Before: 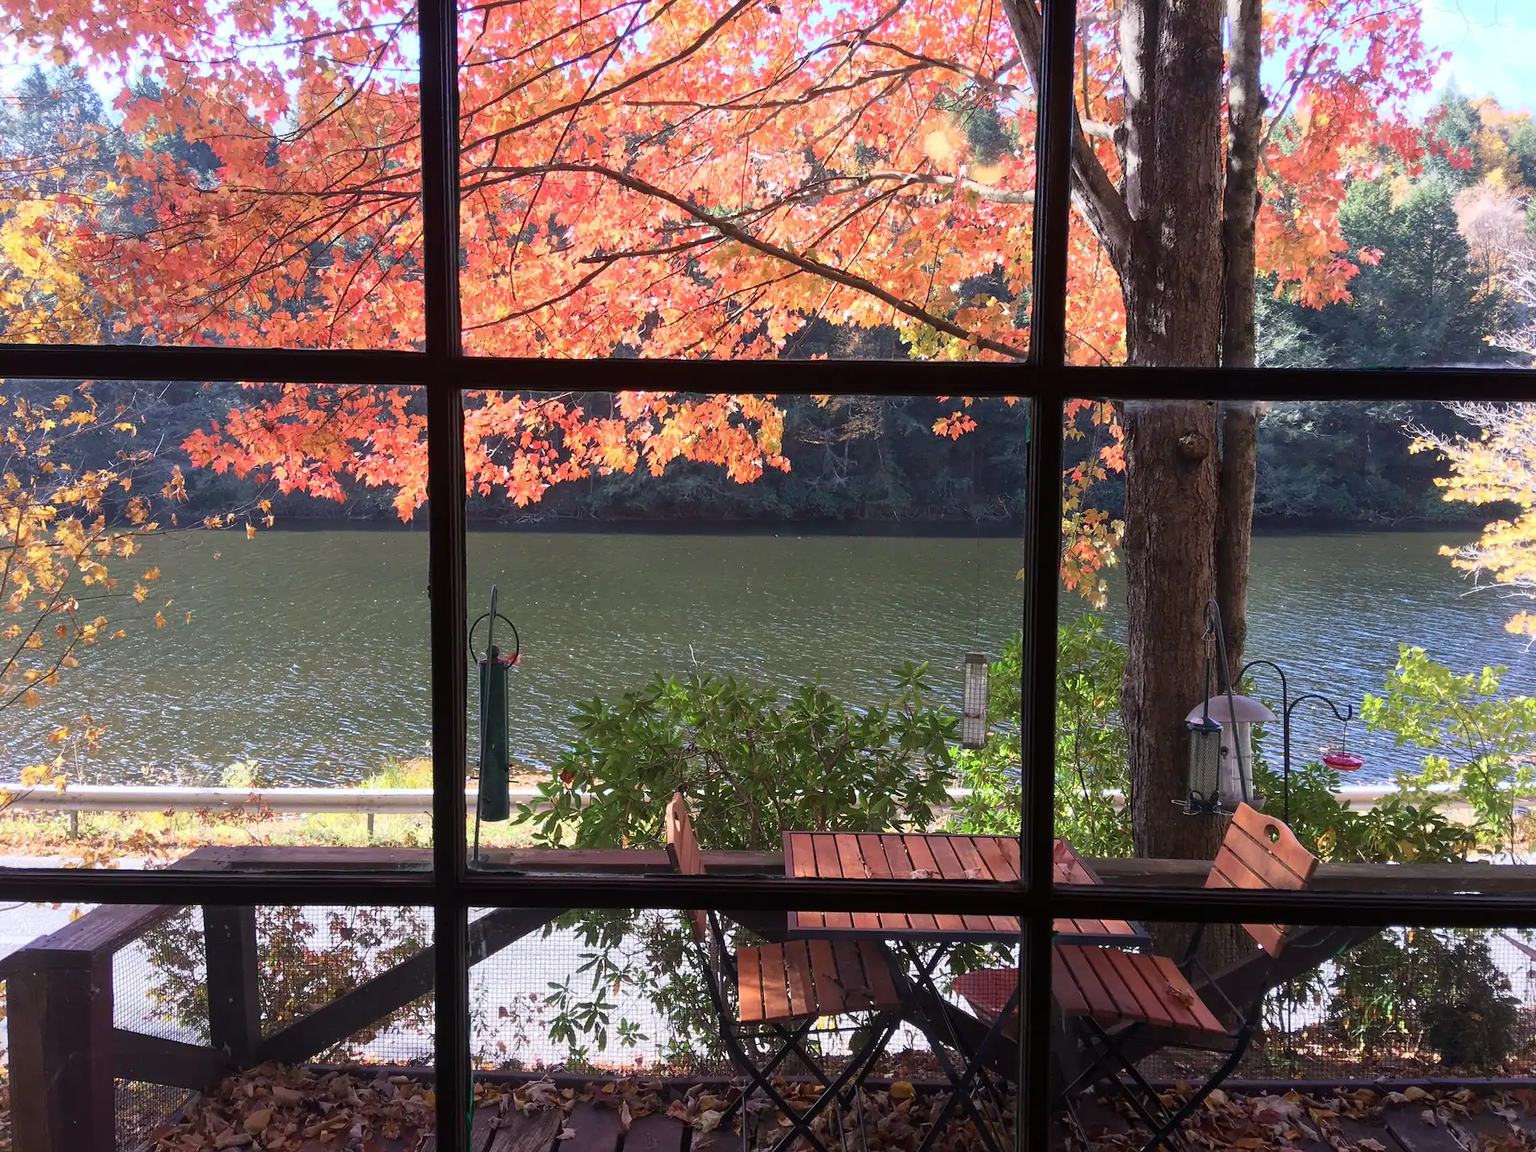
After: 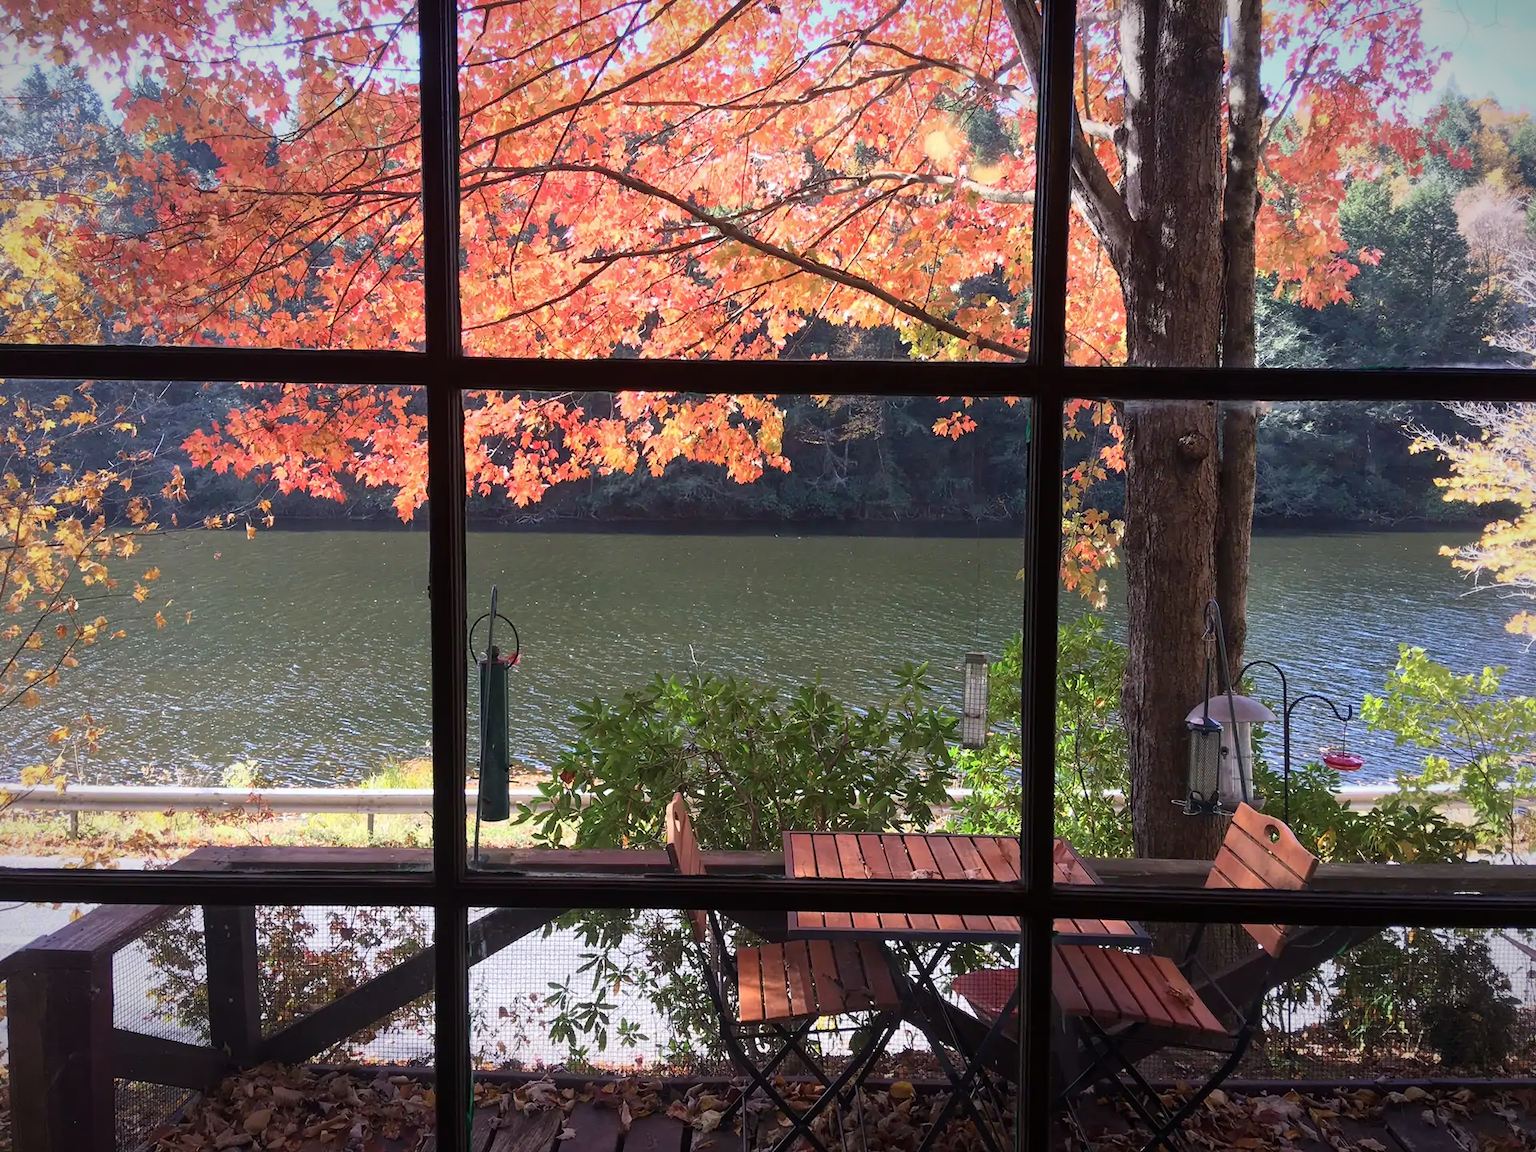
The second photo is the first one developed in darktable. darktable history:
vignetting: fall-off radius 59.78%, brightness -0.581, saturation -0.119, automatic ratio true
